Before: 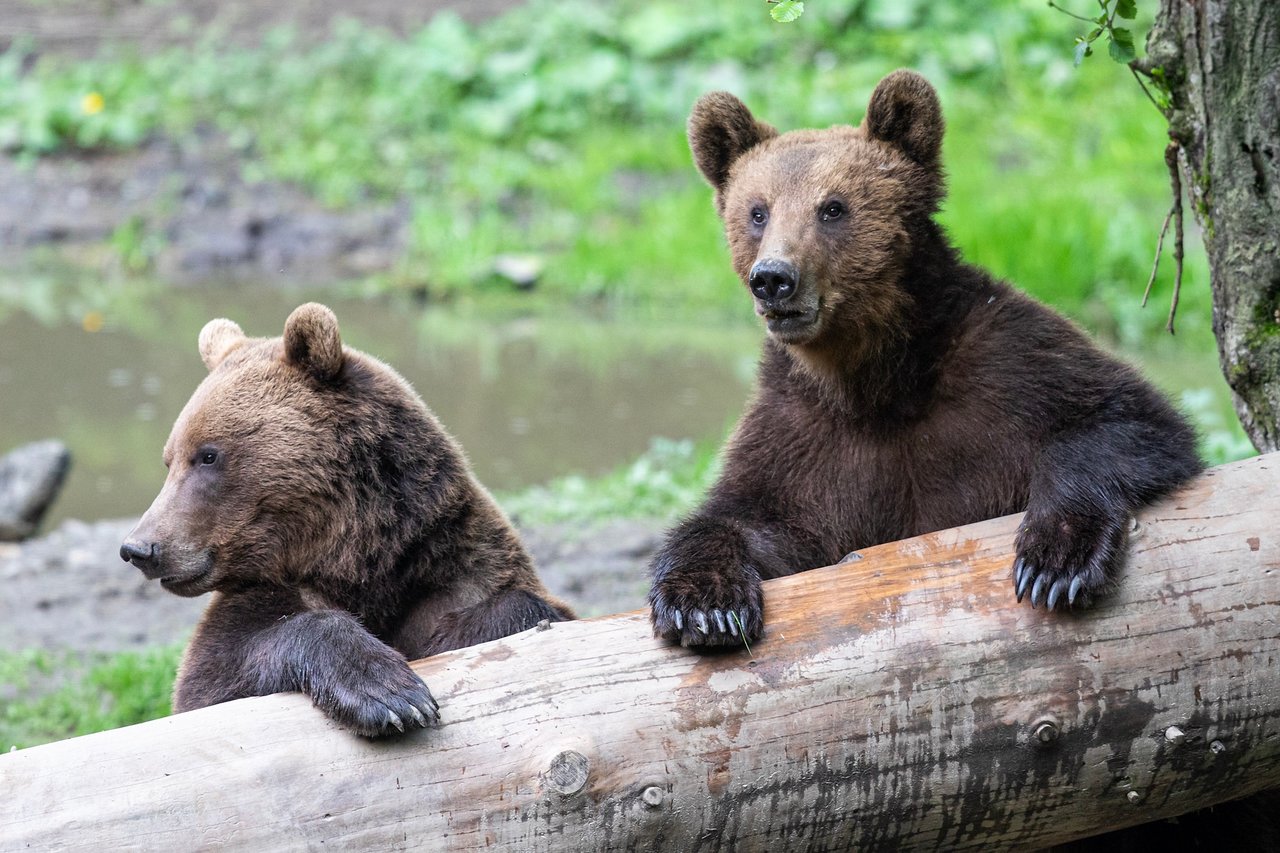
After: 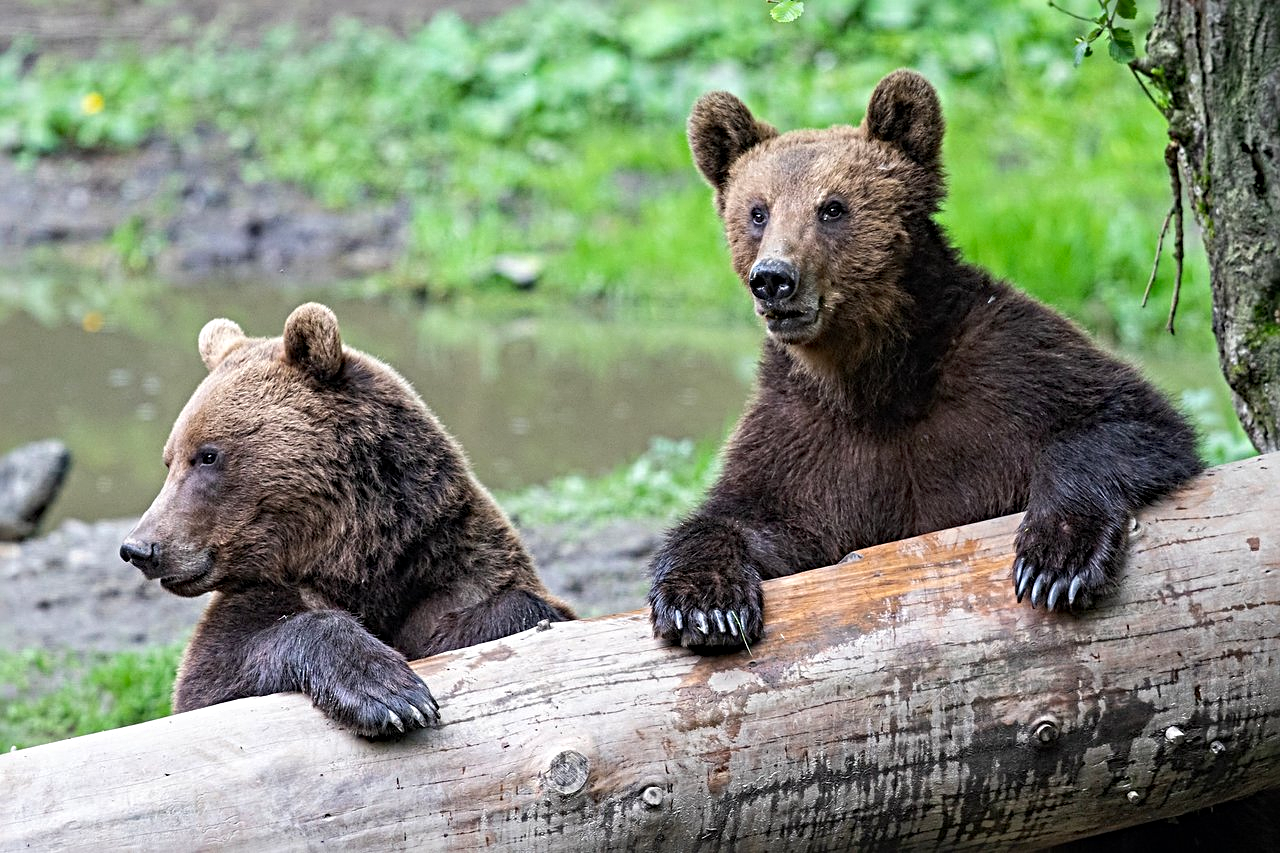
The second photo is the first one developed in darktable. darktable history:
sharpen: radius 4.883
haze removal: compatibility mode true, adaptive false
